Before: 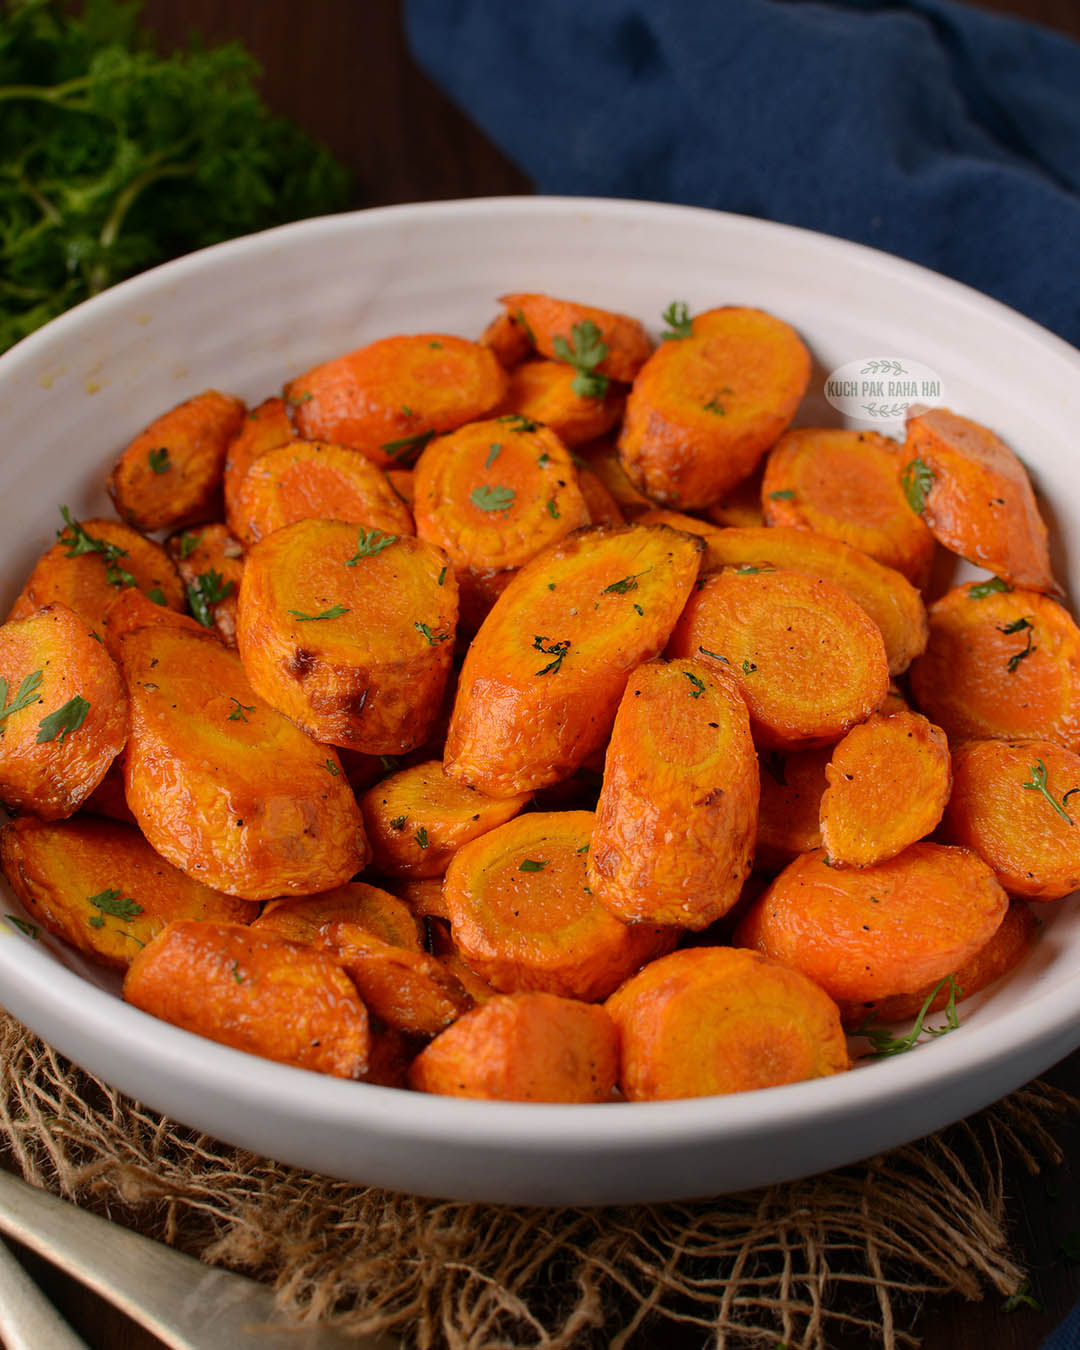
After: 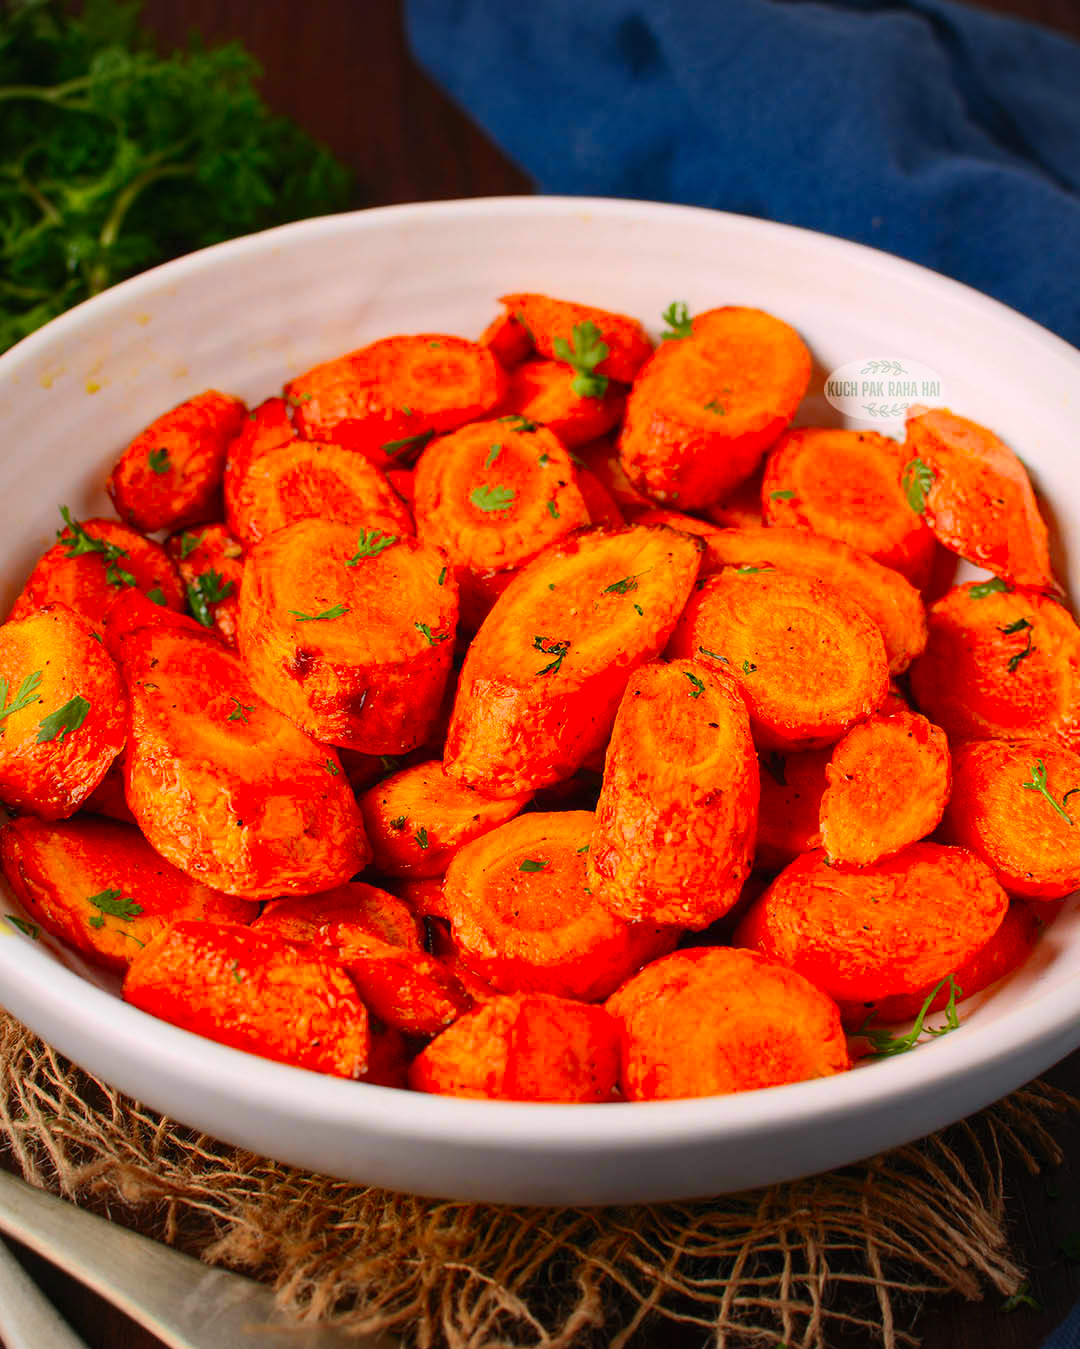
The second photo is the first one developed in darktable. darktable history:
crop: bottom 0.071%
vignetting: fall-off radius 60.92%
contrast brightness saturation: contrast 0.2, brightness 0.2, saturation 0.8
